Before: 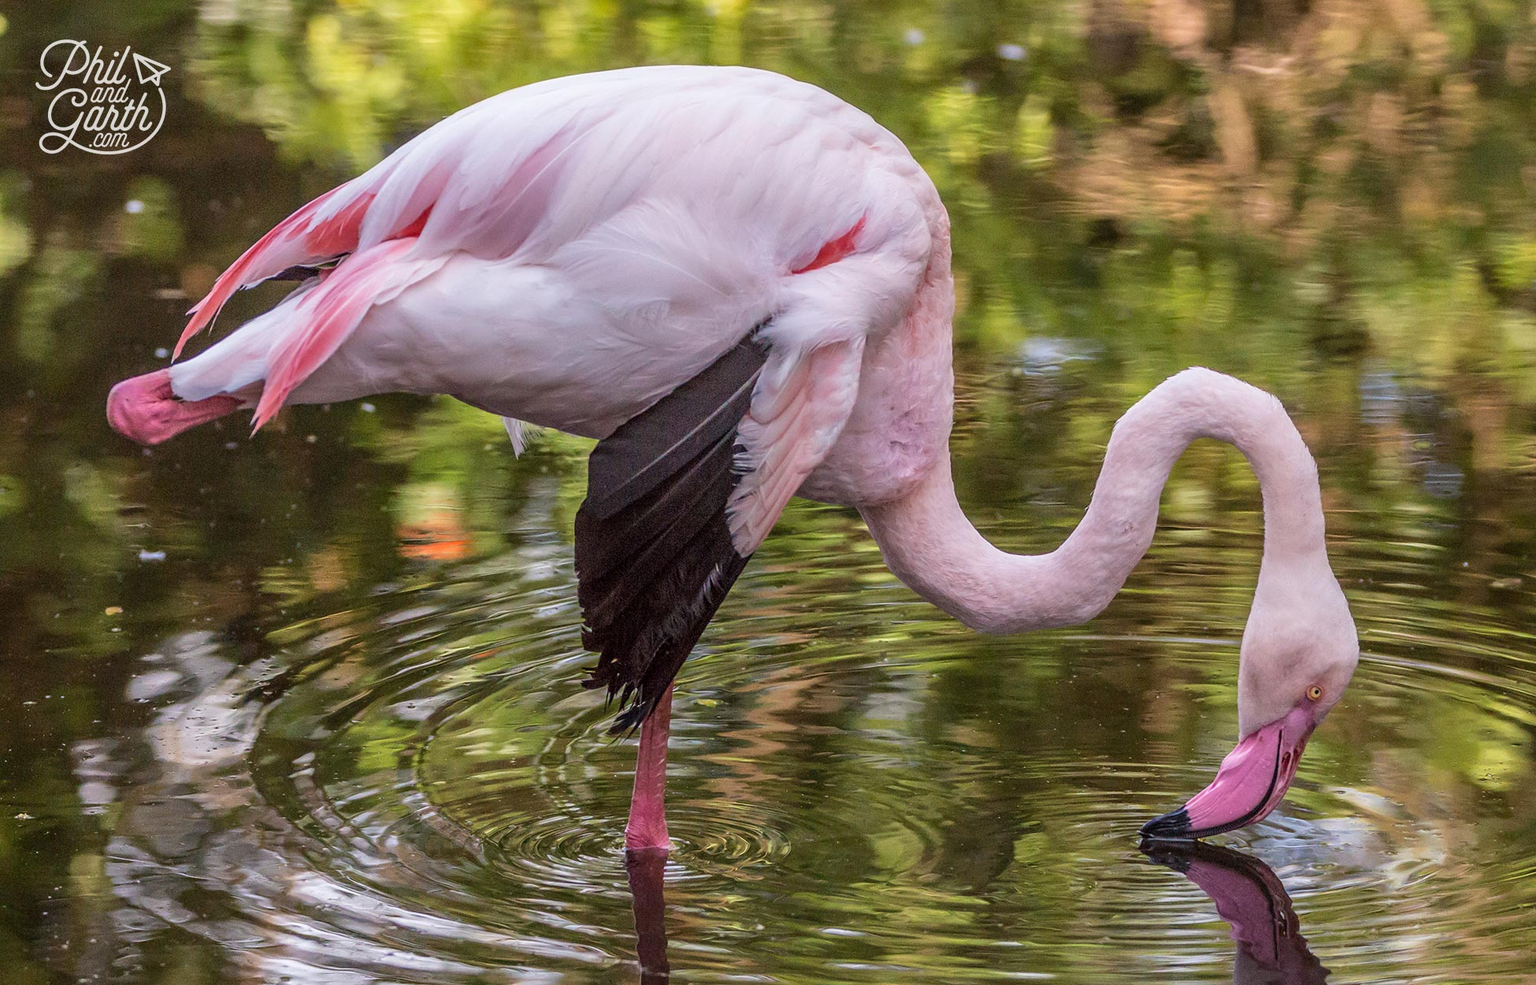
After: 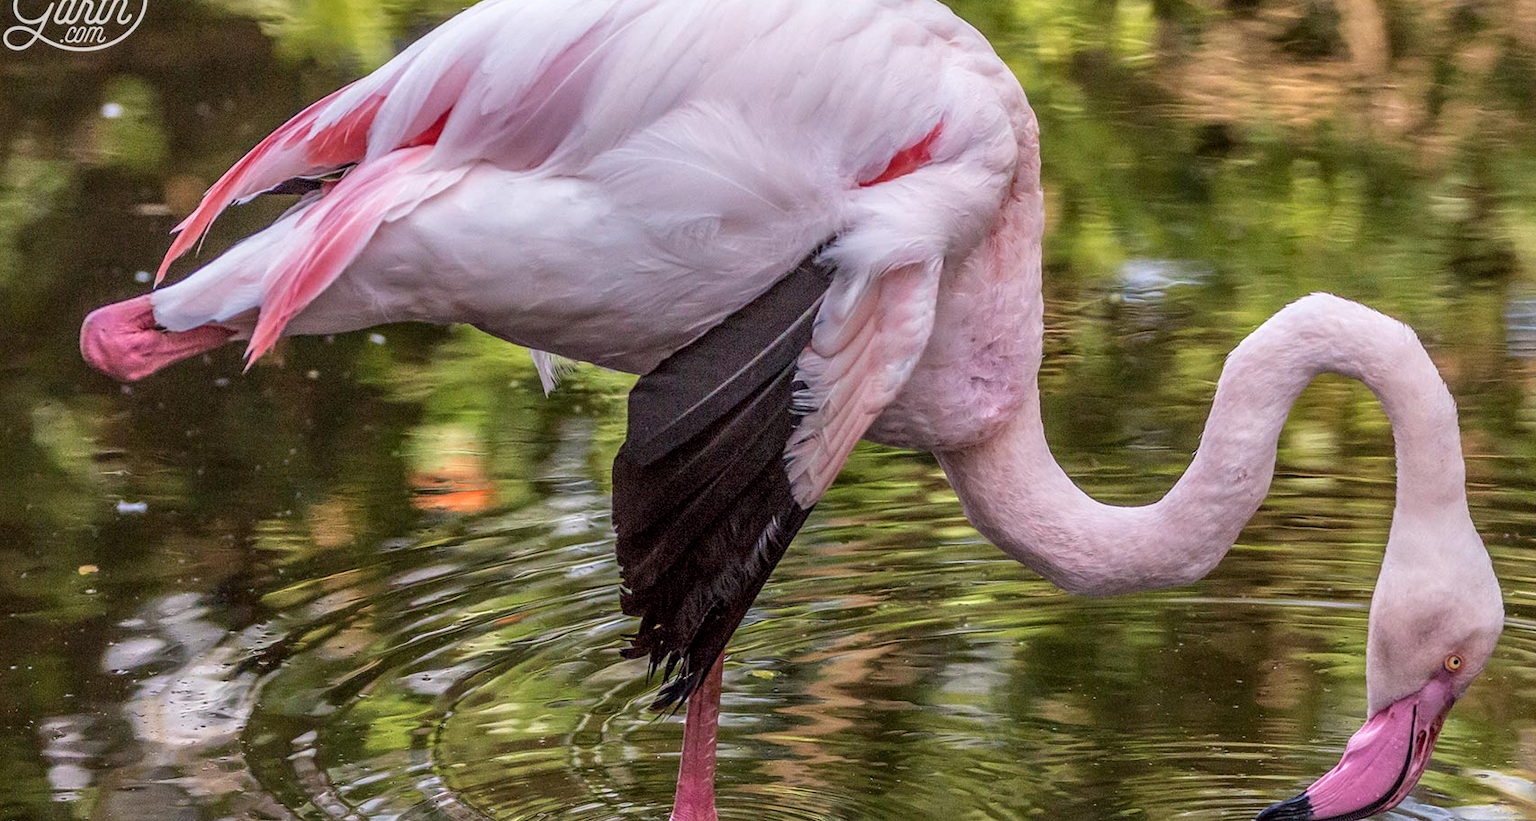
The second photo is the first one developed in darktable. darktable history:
crop and rotate: left 2.418%, top 11.149%, right 9.611%, bottom 15.46%
local contrast: on, module defaults
